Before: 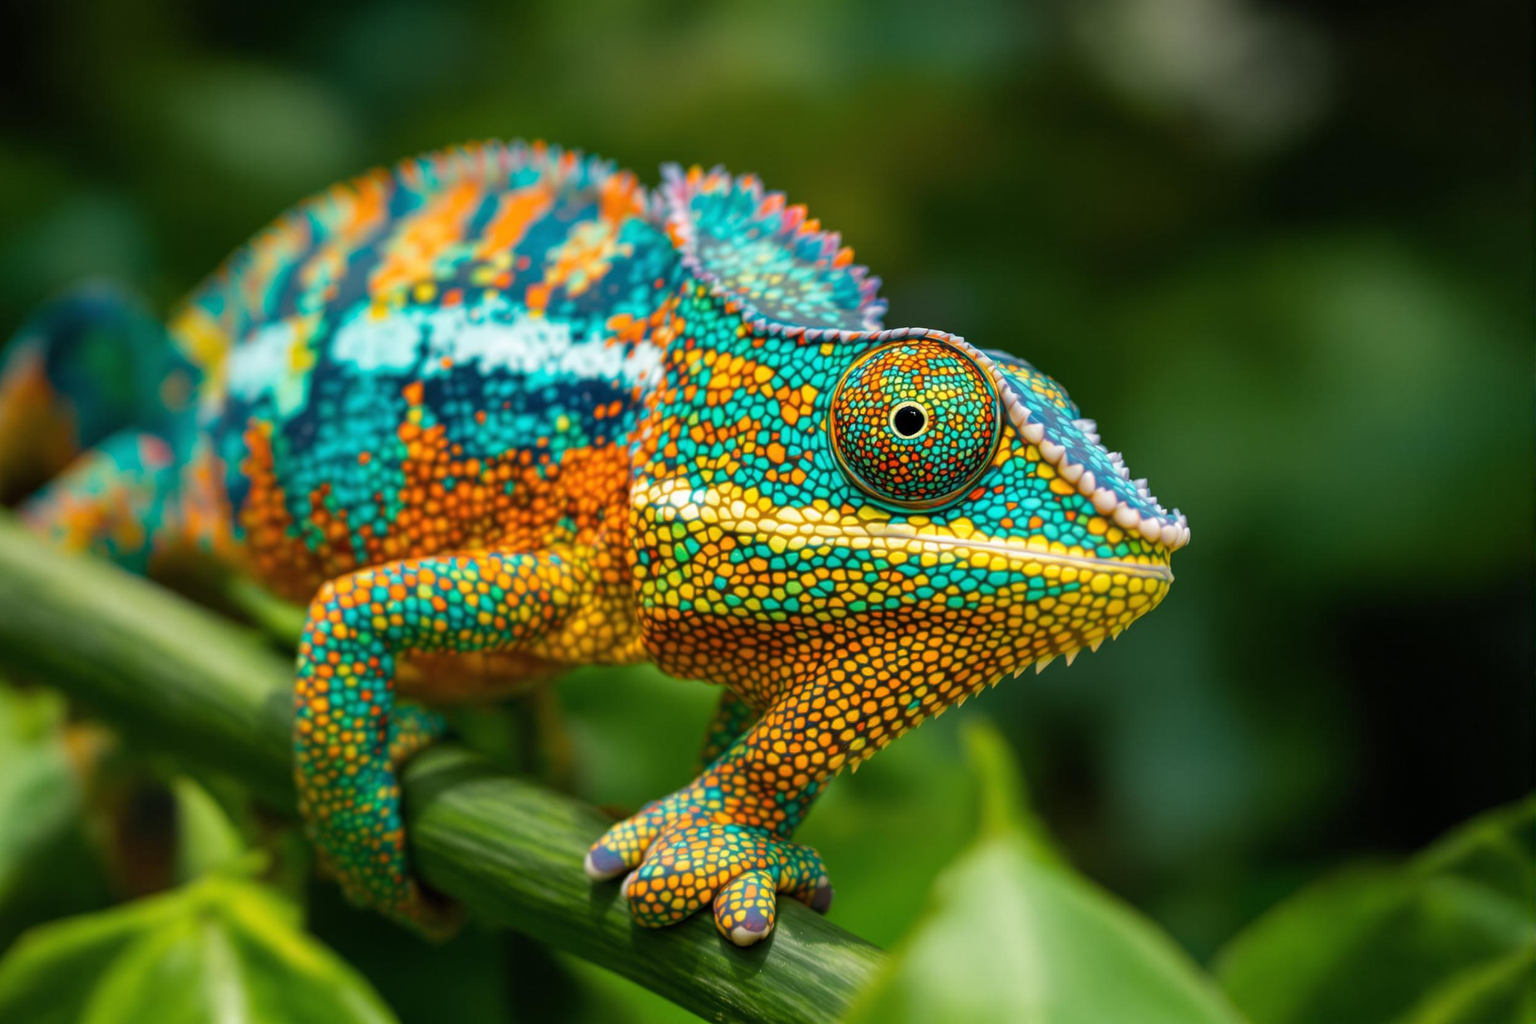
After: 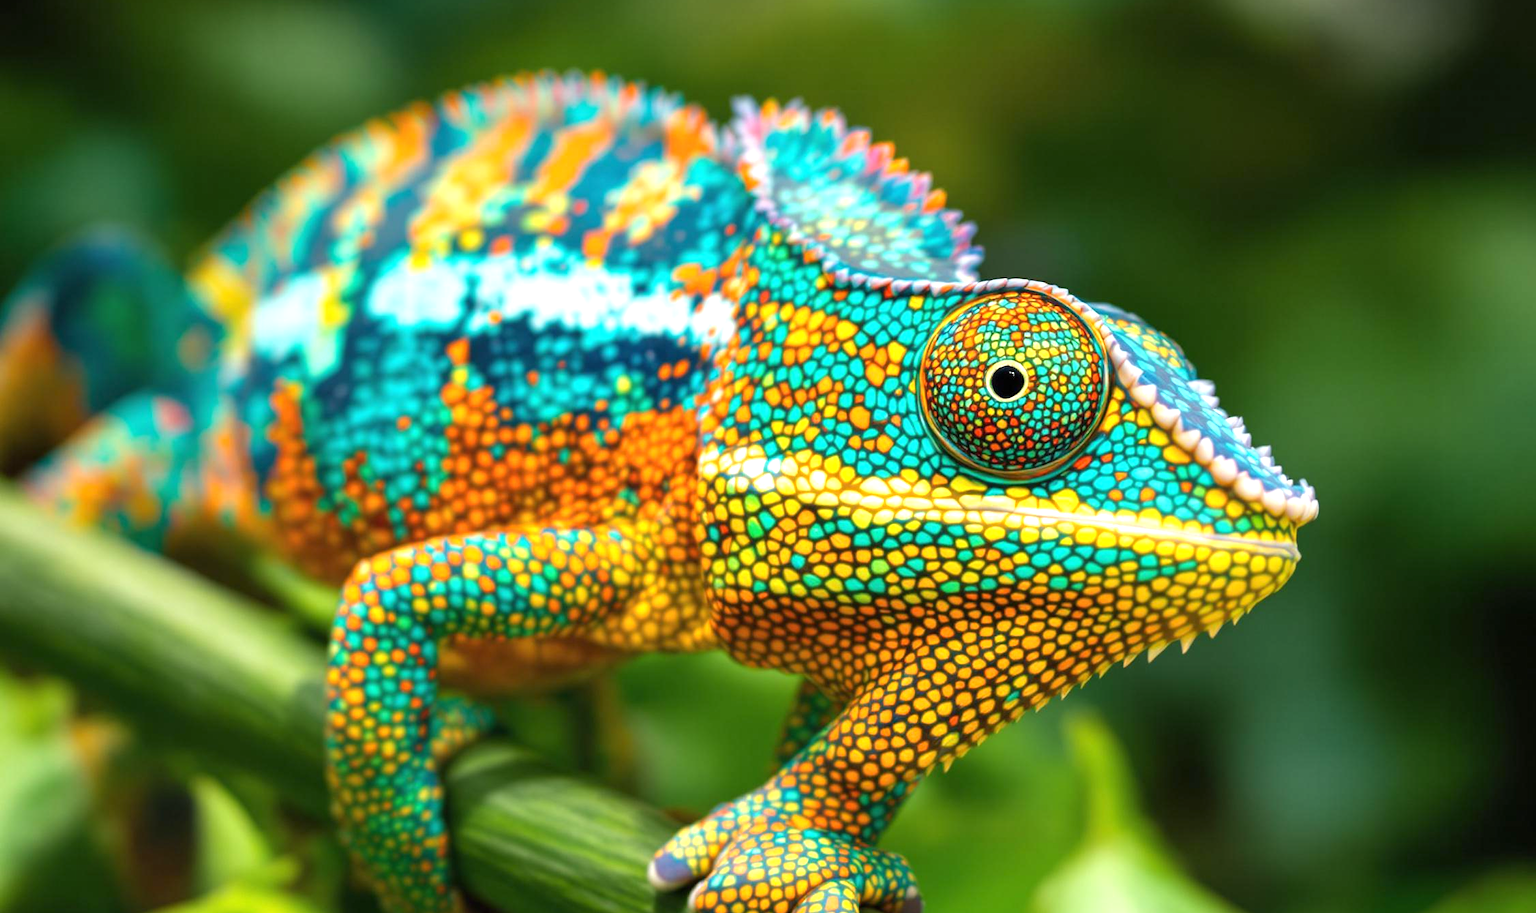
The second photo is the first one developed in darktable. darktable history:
crop: top 7.49%, right 9.717%, bottom 11.943%
exposure: black level correction 0, exposure 0.7 EV, compensate exposure bias true, compensate highlight preservation false
